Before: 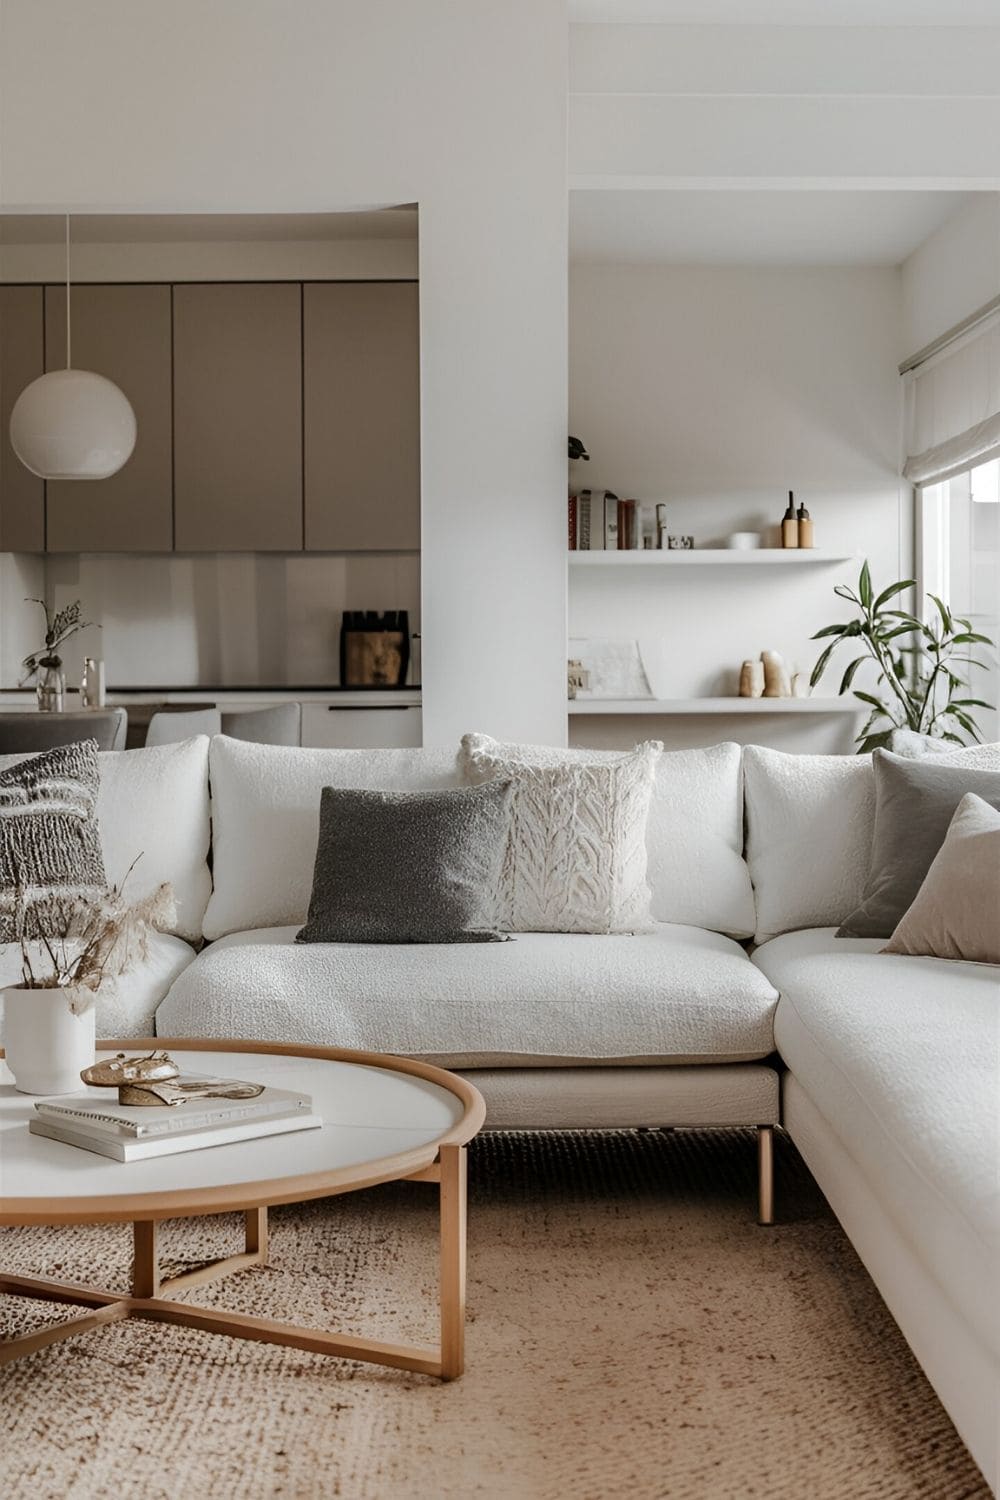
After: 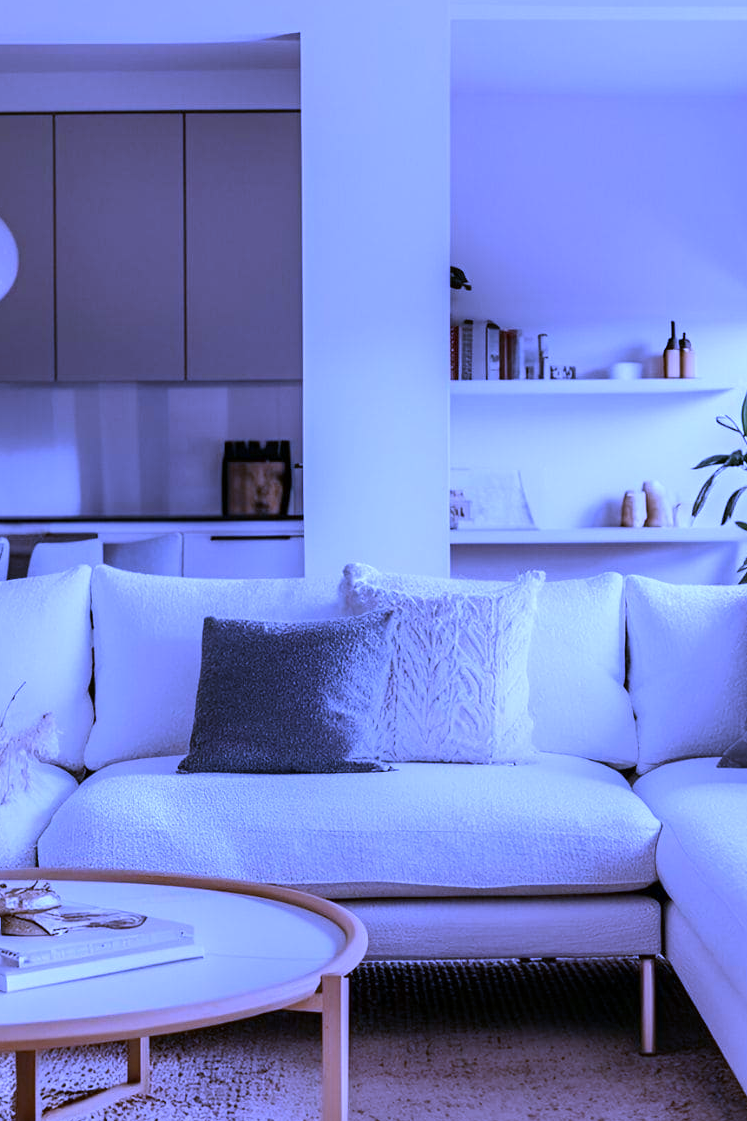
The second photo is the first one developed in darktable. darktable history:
crop and rotate: left 11.831%, top 11.346%, right 13.429%, bottom 13.899%
contrast brightness saturation: contrast 0.04, saturation 0.07
white balance: red 0.98, blue 1.61
color calibration: illuminant custom, x 0.39, y 0.392, temperature 3856.94 K
